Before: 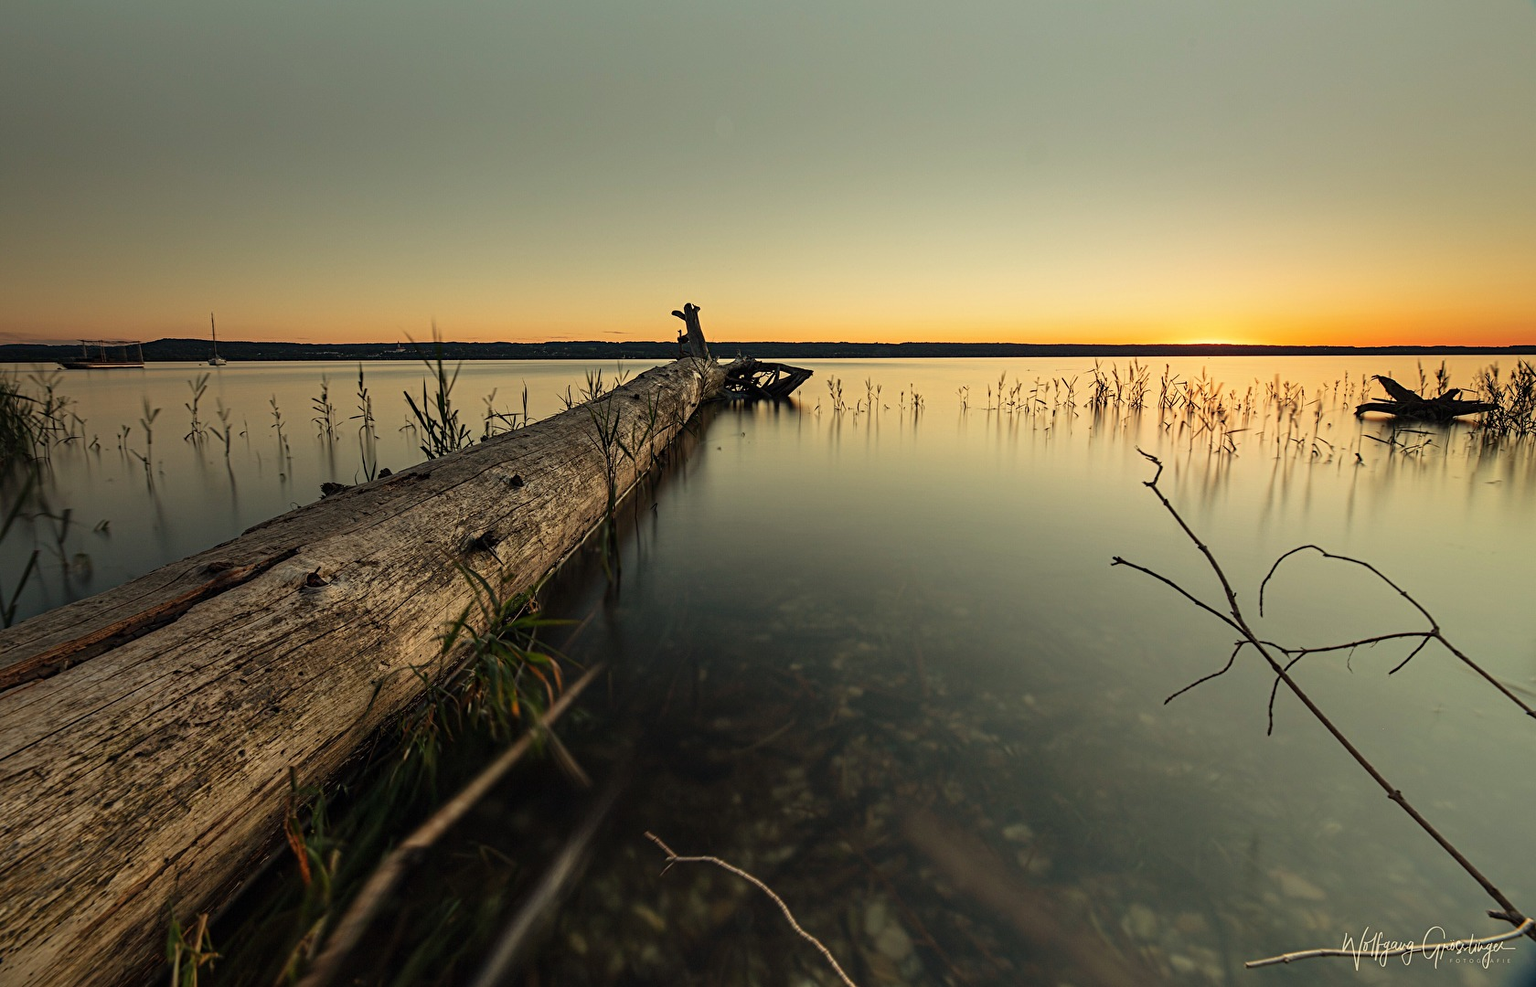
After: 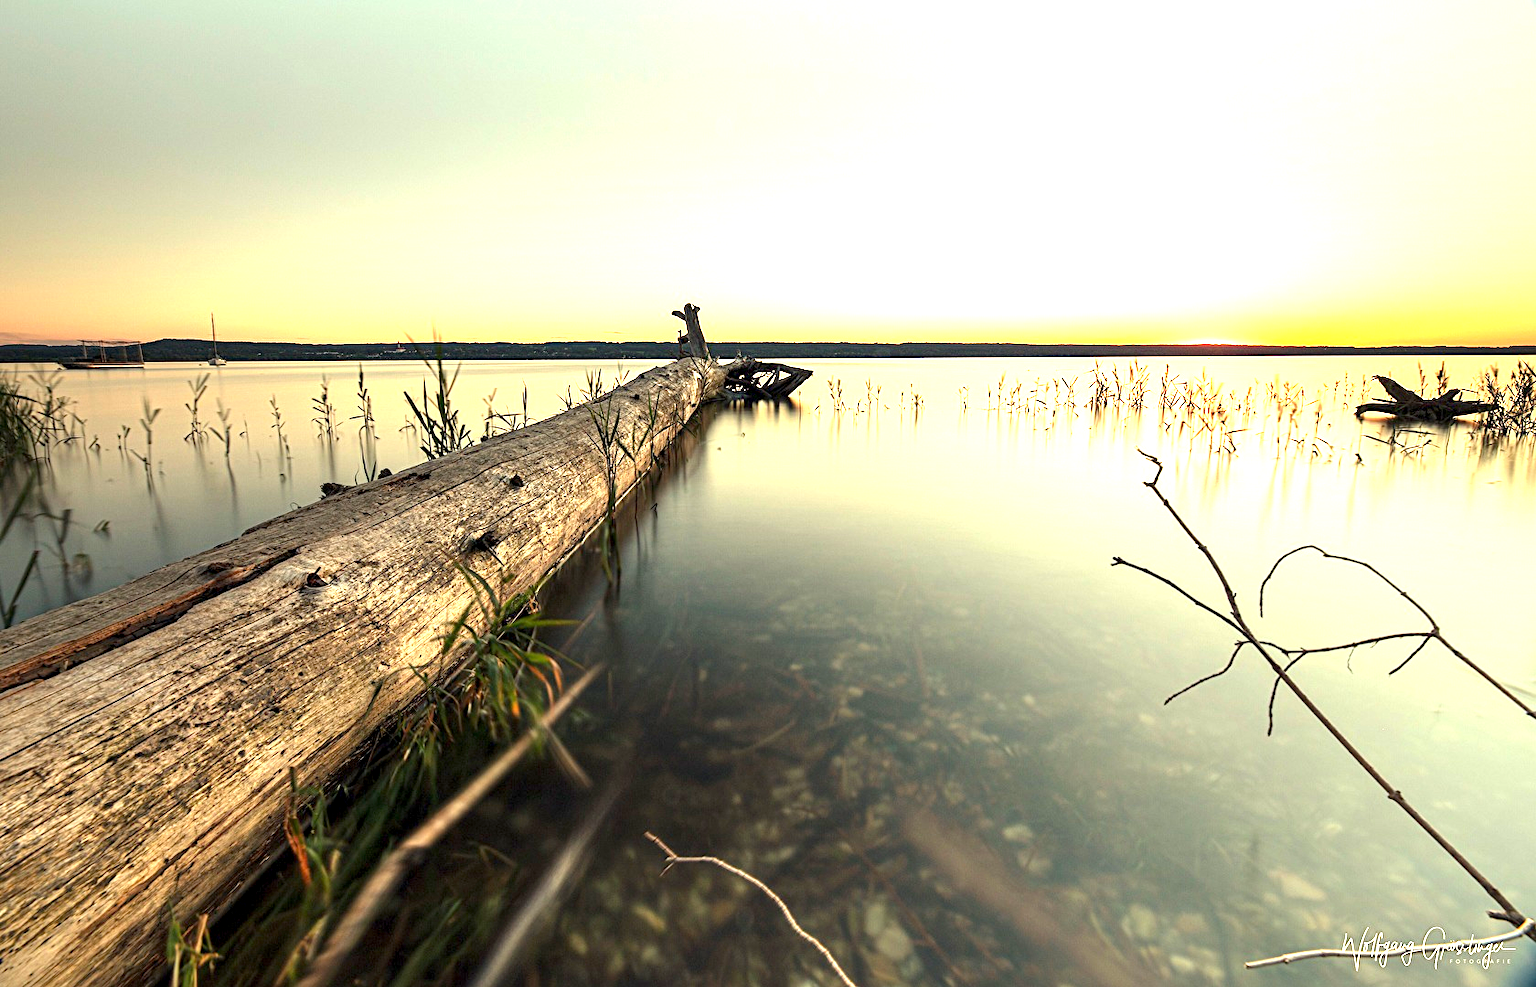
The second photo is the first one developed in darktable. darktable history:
exposure: black level correction 0.001, exposure 1.988 EV, compensate exposure bias true, compensate highlight preservation false
